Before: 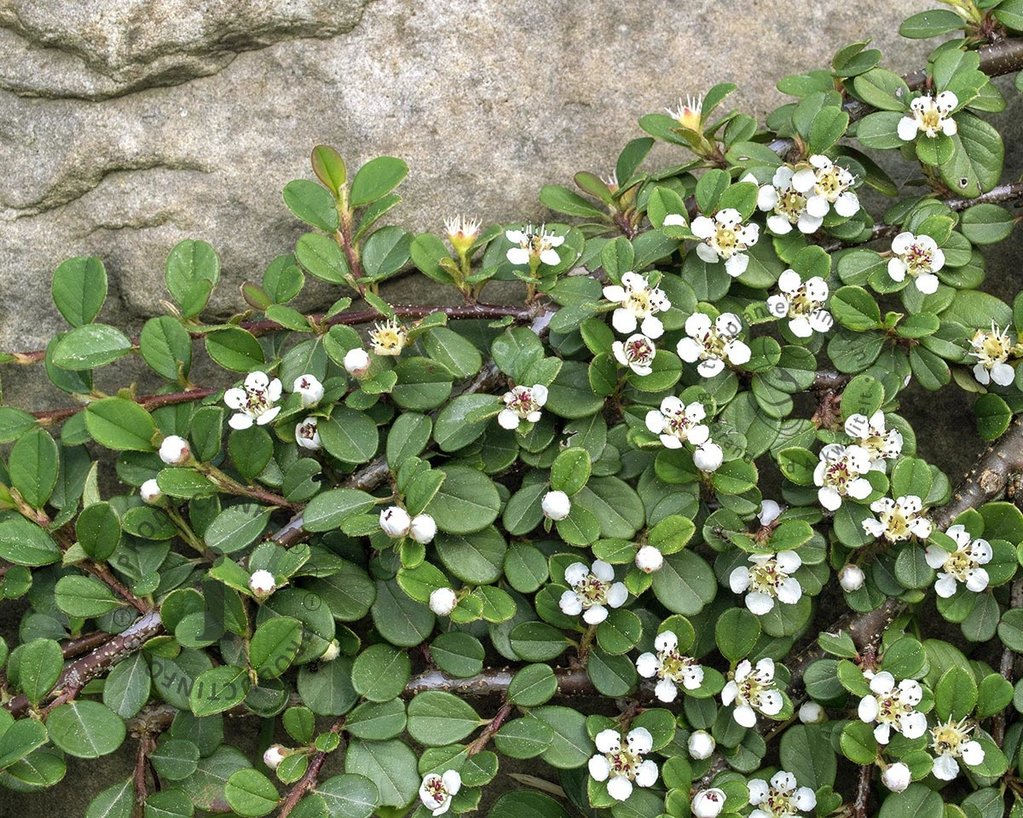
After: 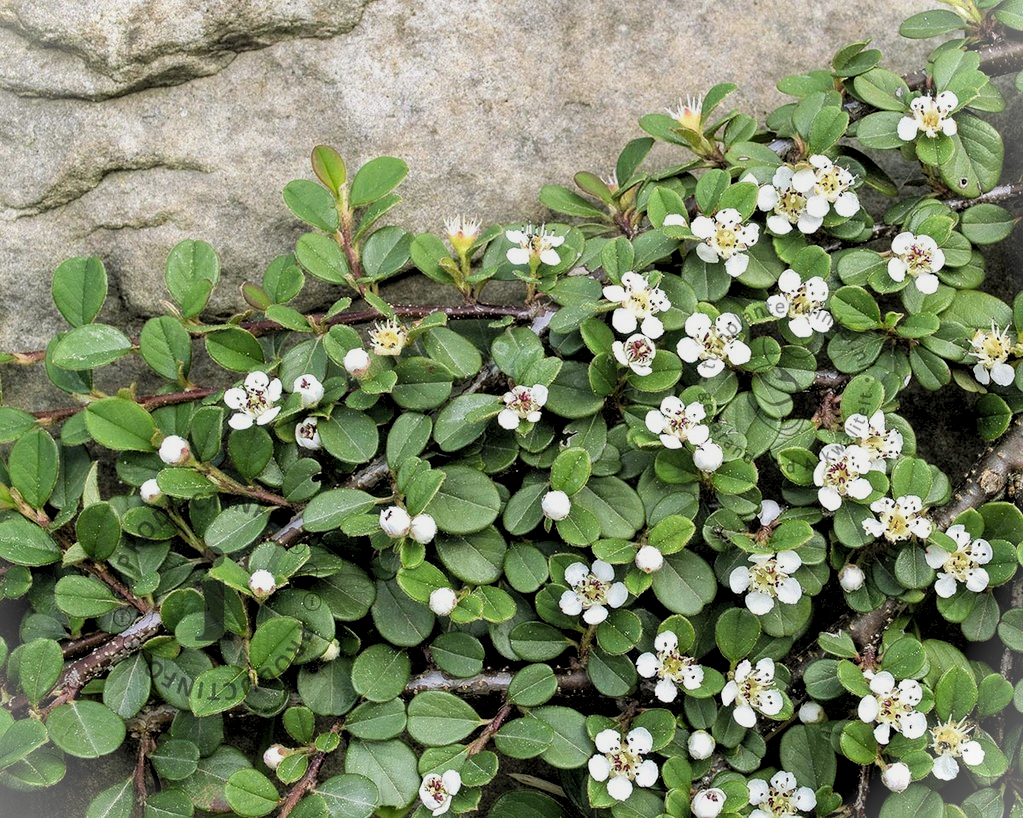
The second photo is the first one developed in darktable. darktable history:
vignetting: fall-off start 100%, brightness 0.3, saturation 0
levels: levels [0.055, 0.477, 0.9]
filmic rgb: black relative exposure -7.65 EV, white relative exposure 4.56 EV, hardness 3.61
